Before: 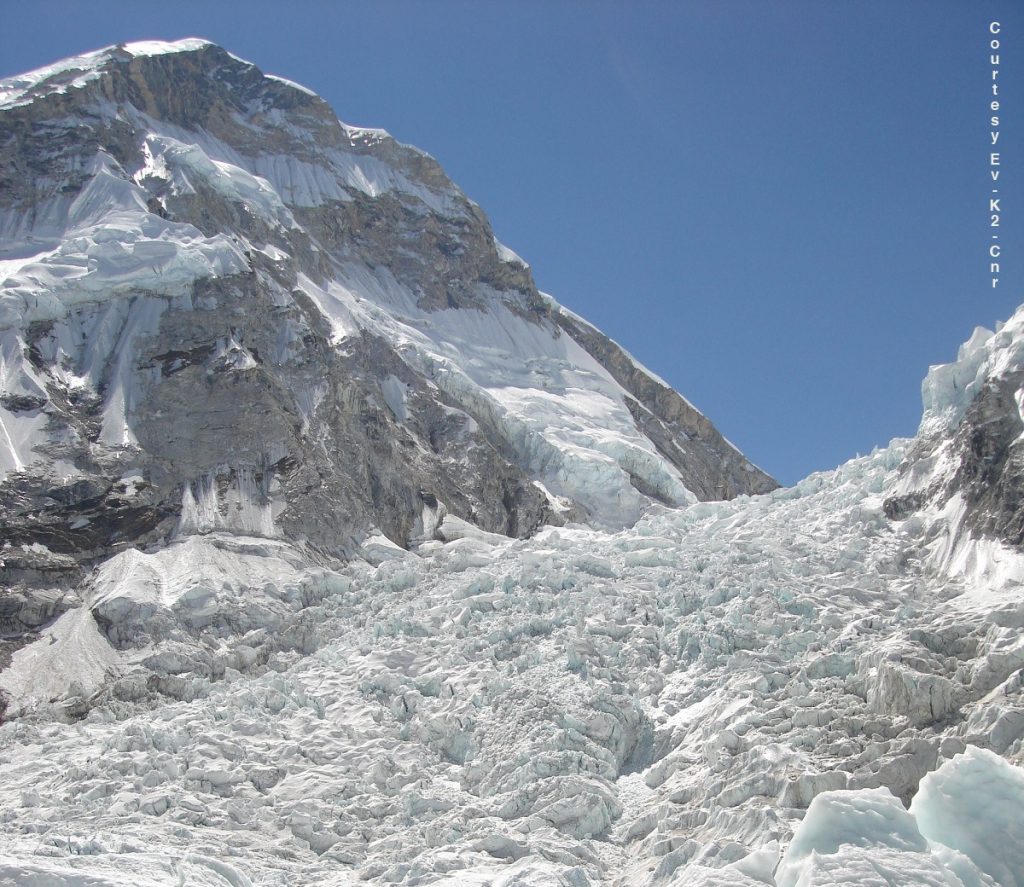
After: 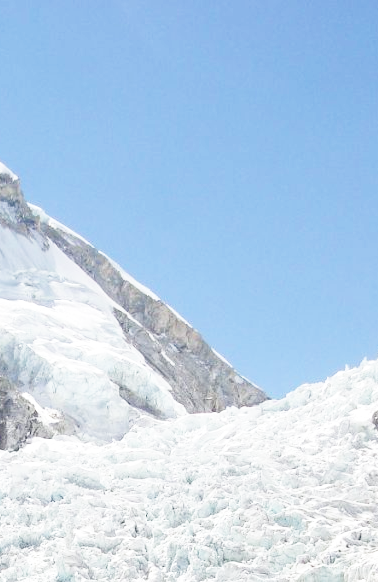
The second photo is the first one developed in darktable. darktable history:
base curve: curves: ch0 [(0, 0) (0.028, 0.03) (0.105, 0.232) (0.387, 0.748) (0.754, 0.968) (1, 1)], fusion 1, exposure shift 0.576, preserve colors none
crop and rotate: left 49.936%, top 10.094%, right 13.136%, bottom 24.256%
